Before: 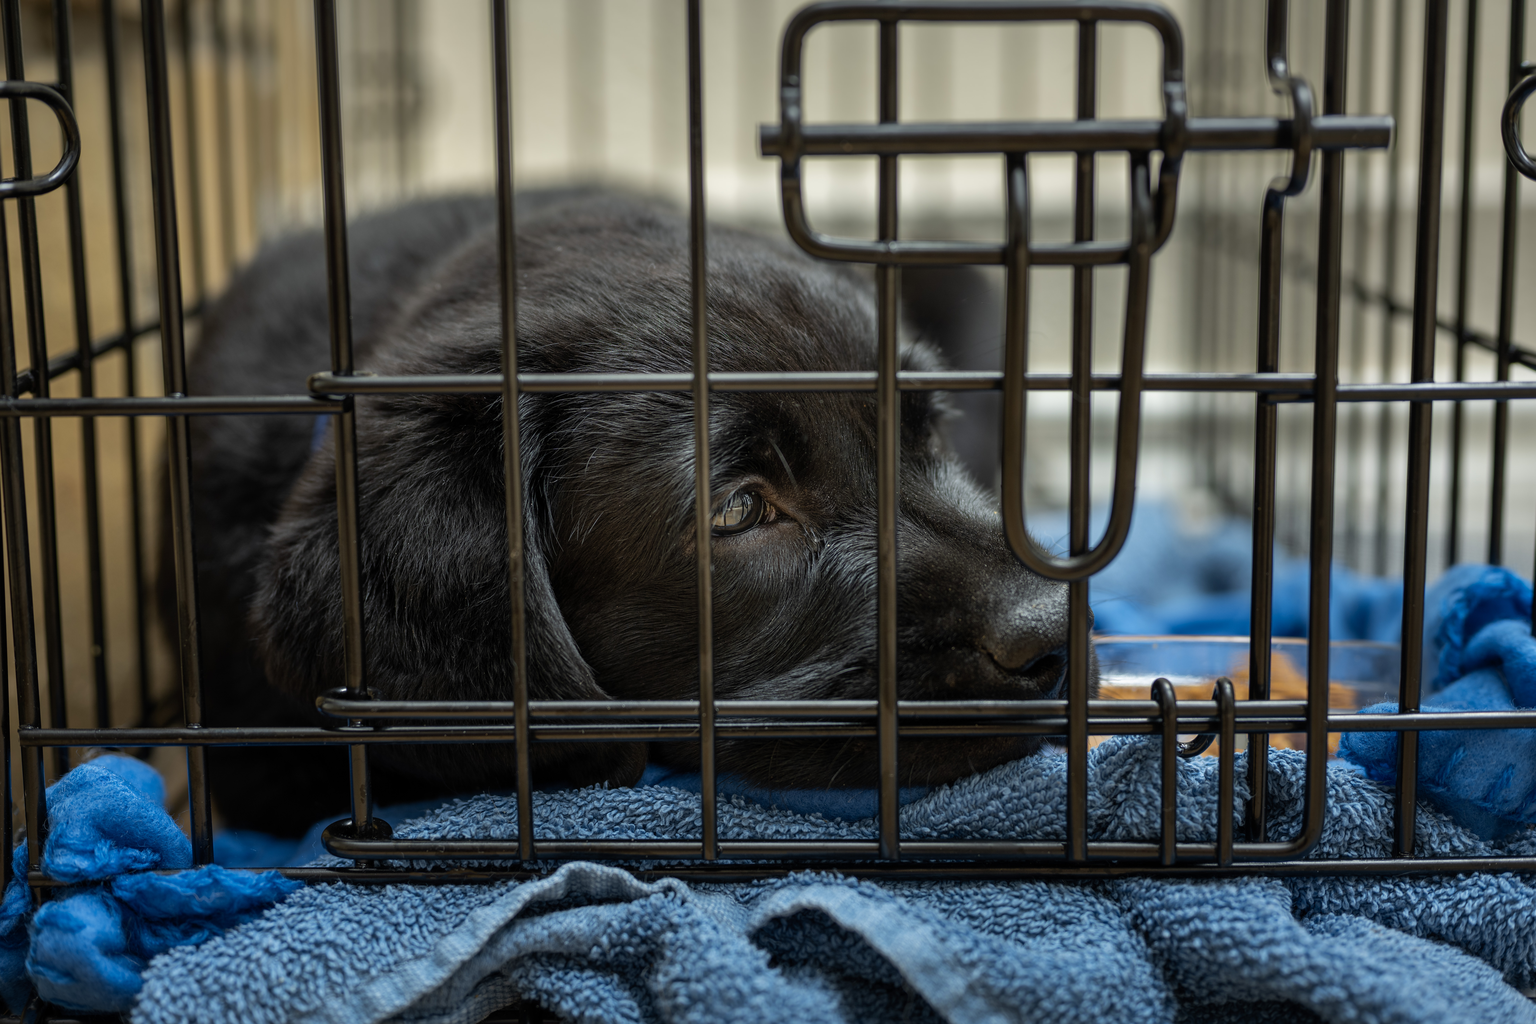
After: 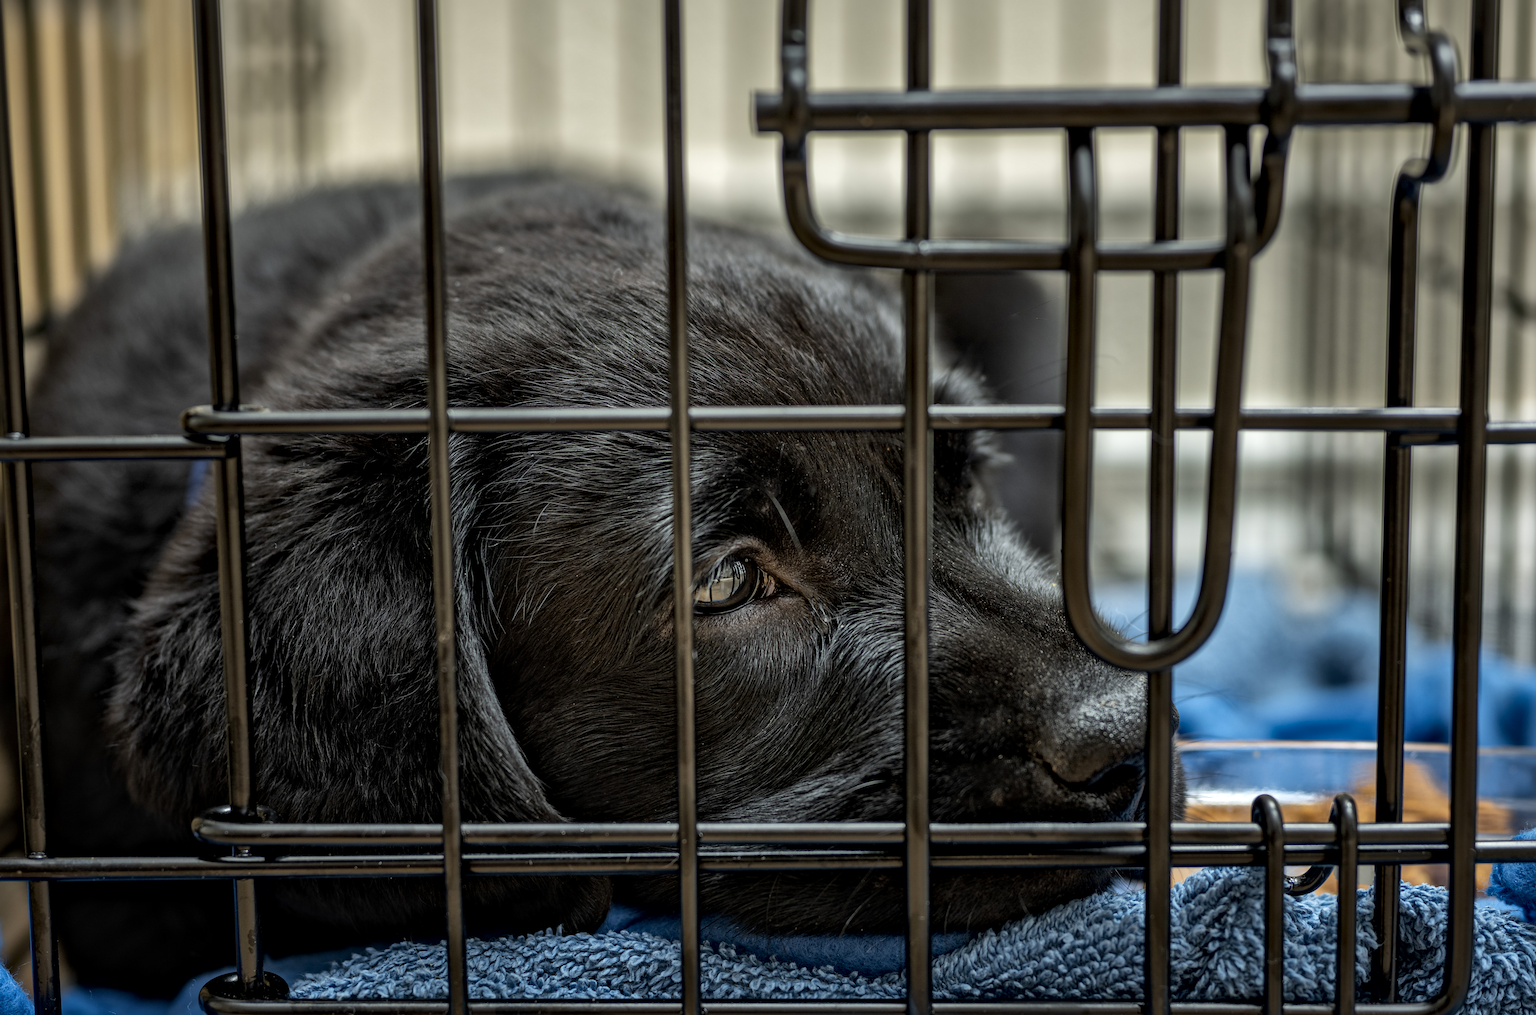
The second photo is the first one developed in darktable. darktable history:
crop and rotate: left 10.77%, top 5.1%, right 10.41%, bottom 16.76%
local contrast: mode bilateral grid, contrast 20, coarseness 50, detail 171%, midtone range 0.2
